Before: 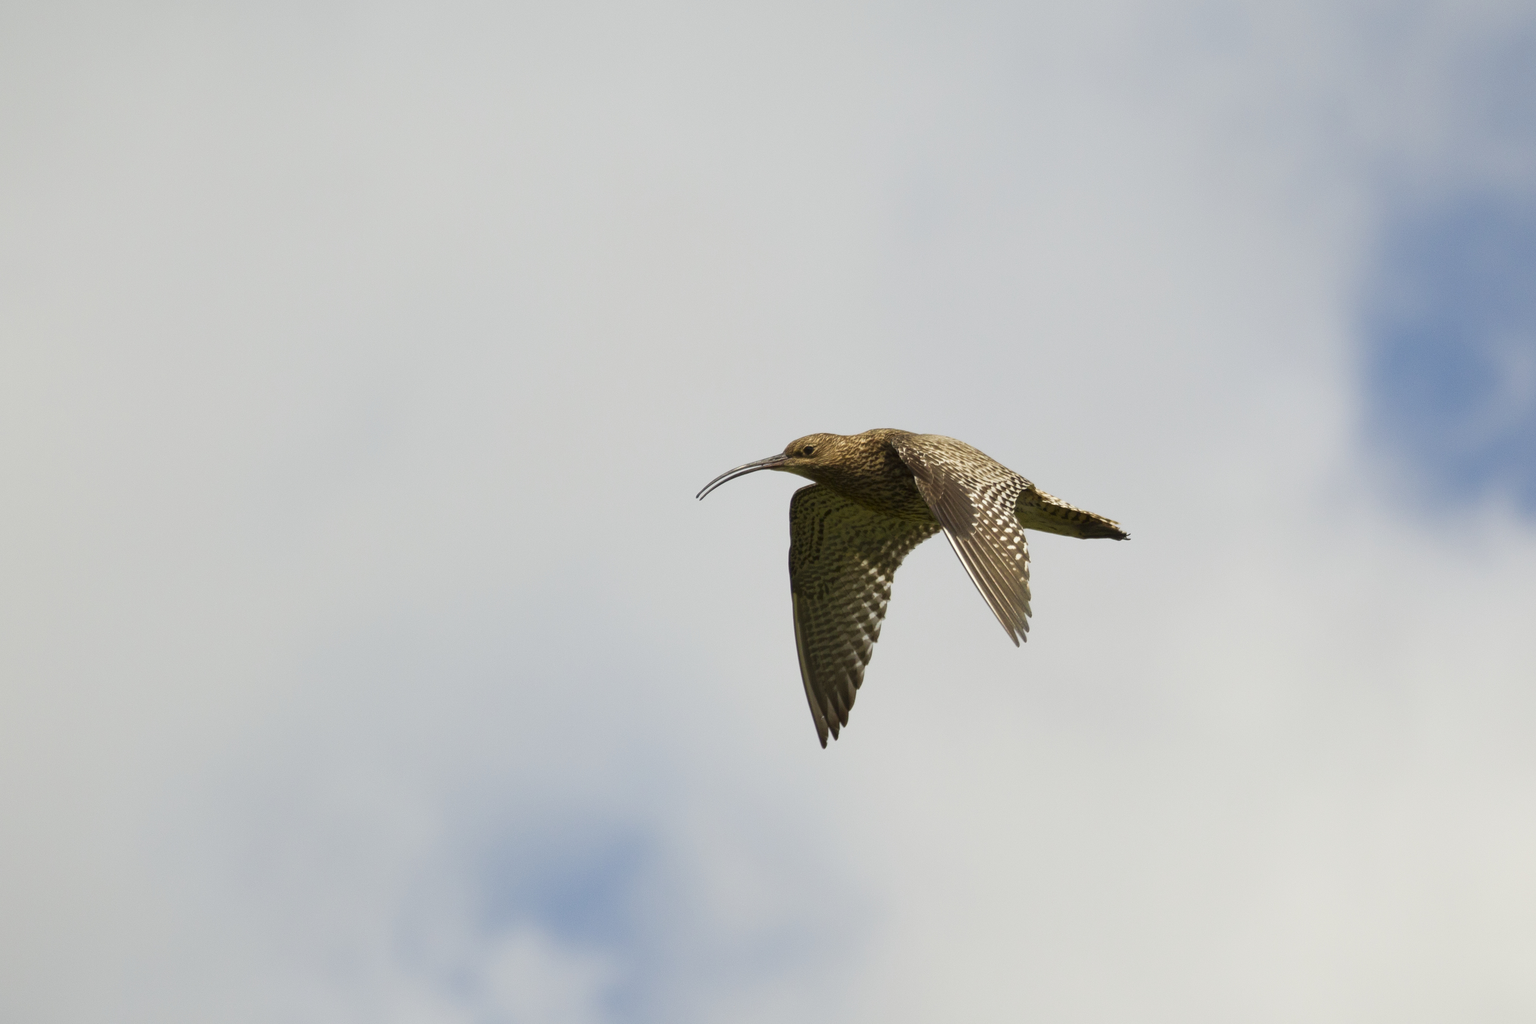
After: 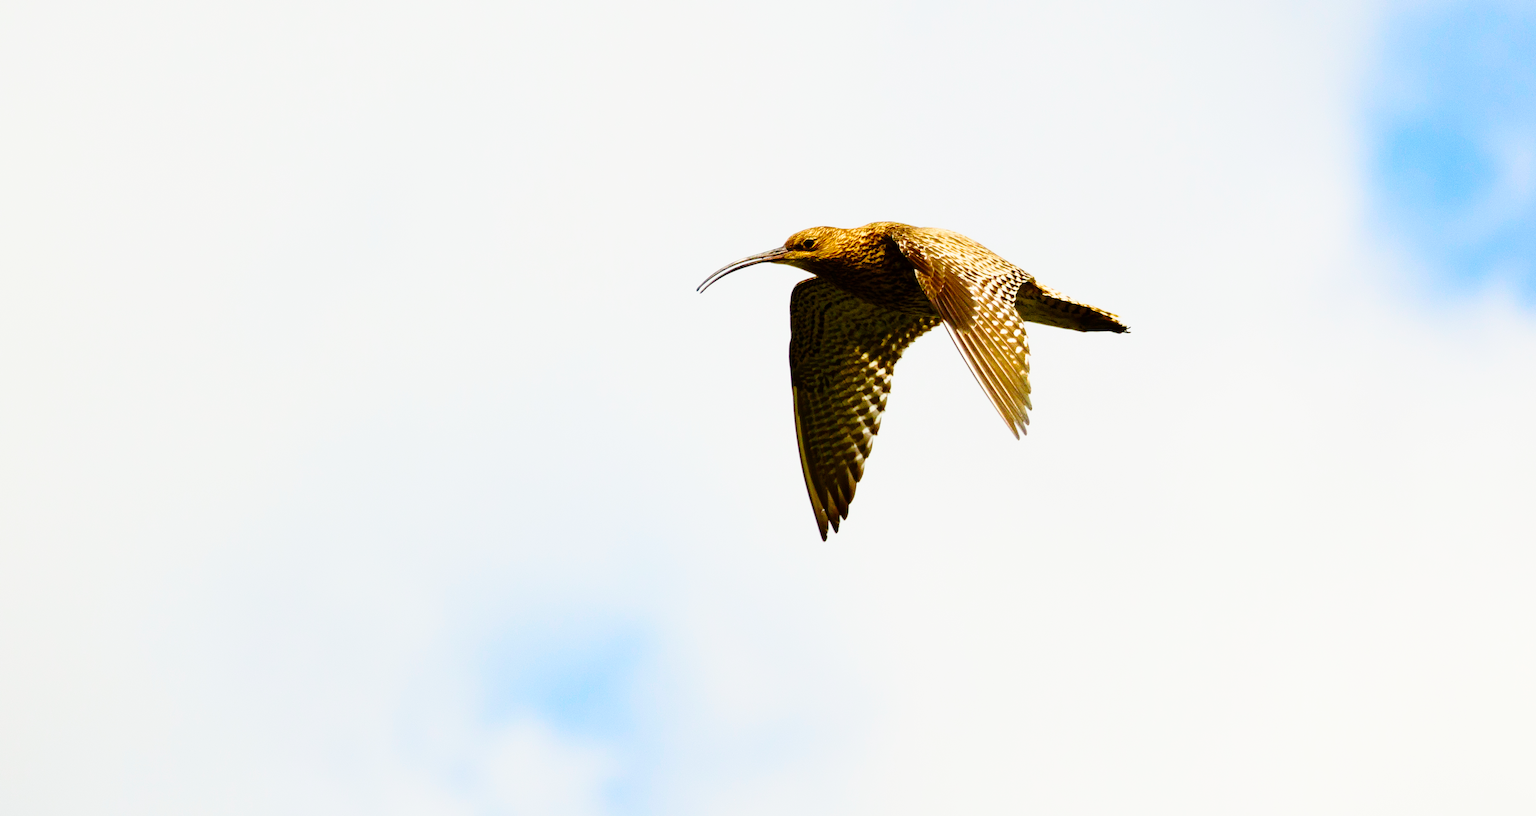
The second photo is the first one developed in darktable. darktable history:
base curve: curves: ch0 [(0, 0) (0.028, 0.03) (0.121, 0.232) (0.46, 0.748) (0.859, 0.968) (1, 1)], preserve colors none
color balance rgb: linear chroma grading › global chroma 9.559%, perceptual saturation grading › global saturation 20%, perceptual saturation grading › highlights -24.887%, perceptual saturation grading › shadows 26.192%
contrast brightness saturation: contrast 0.122, brightness -0.116, saturation 0.203
tone curve: curves: ch0 [(0, 0) (0.004, 0.001) (0.133, 0.112) (0.325, 0.362) (0.832, 0.893) (1, 1)], color space Lab, linked channels, preserve colors none
exposure: compensate exposure bias true, compensate highlight preservation false
crop and rotate: top 20.232%
